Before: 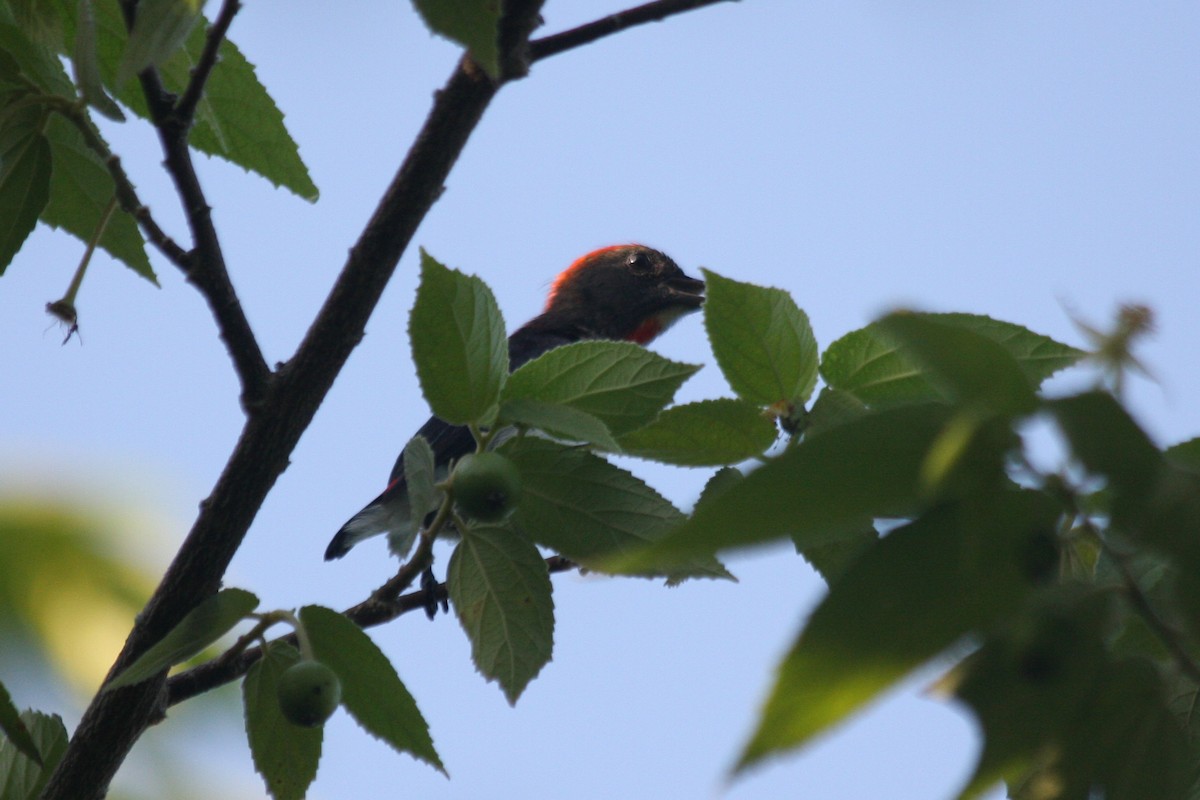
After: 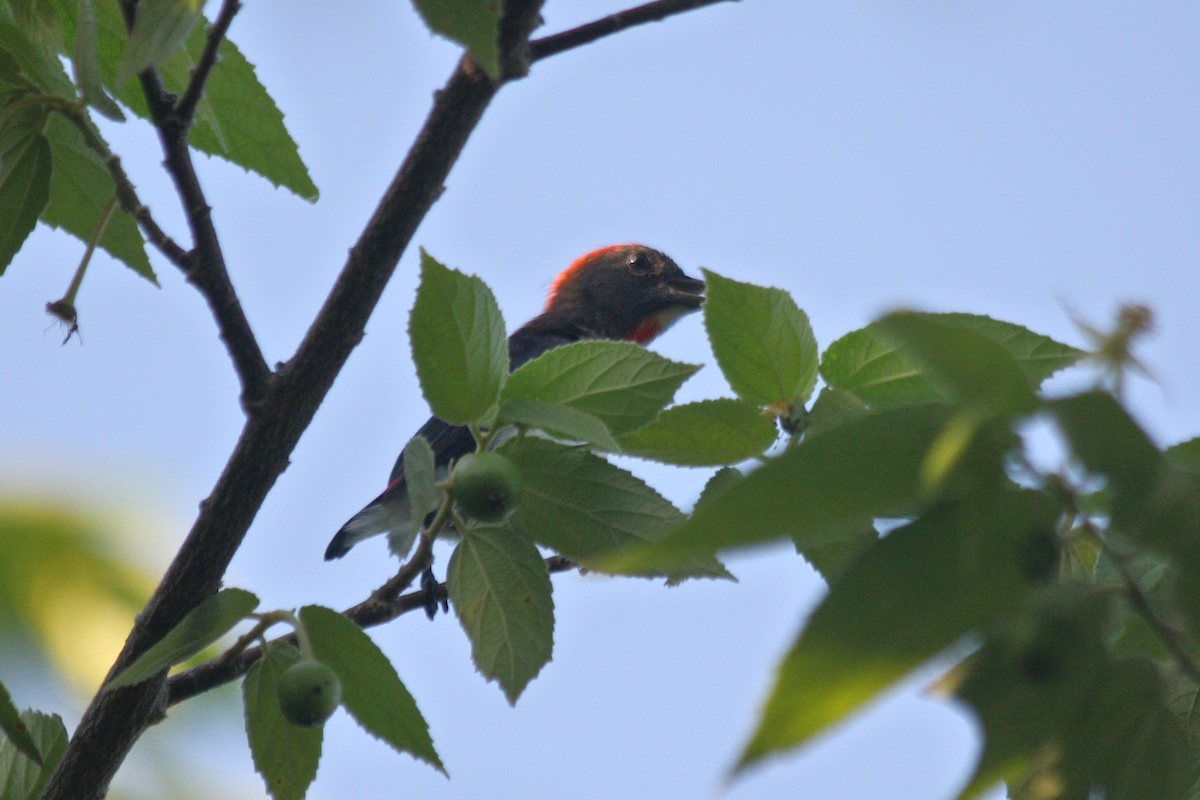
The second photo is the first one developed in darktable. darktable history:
tone equalizer: -8 EV 1.04 EV, -7 EV 1.04 EV, -6 EV 1.02 EV, -5 EV 0.973 EV, -4 EV 1.01 EV, -3 EV 0.731 EV, -2 EV 0.482 EV, -1 EV 0.246 EV
